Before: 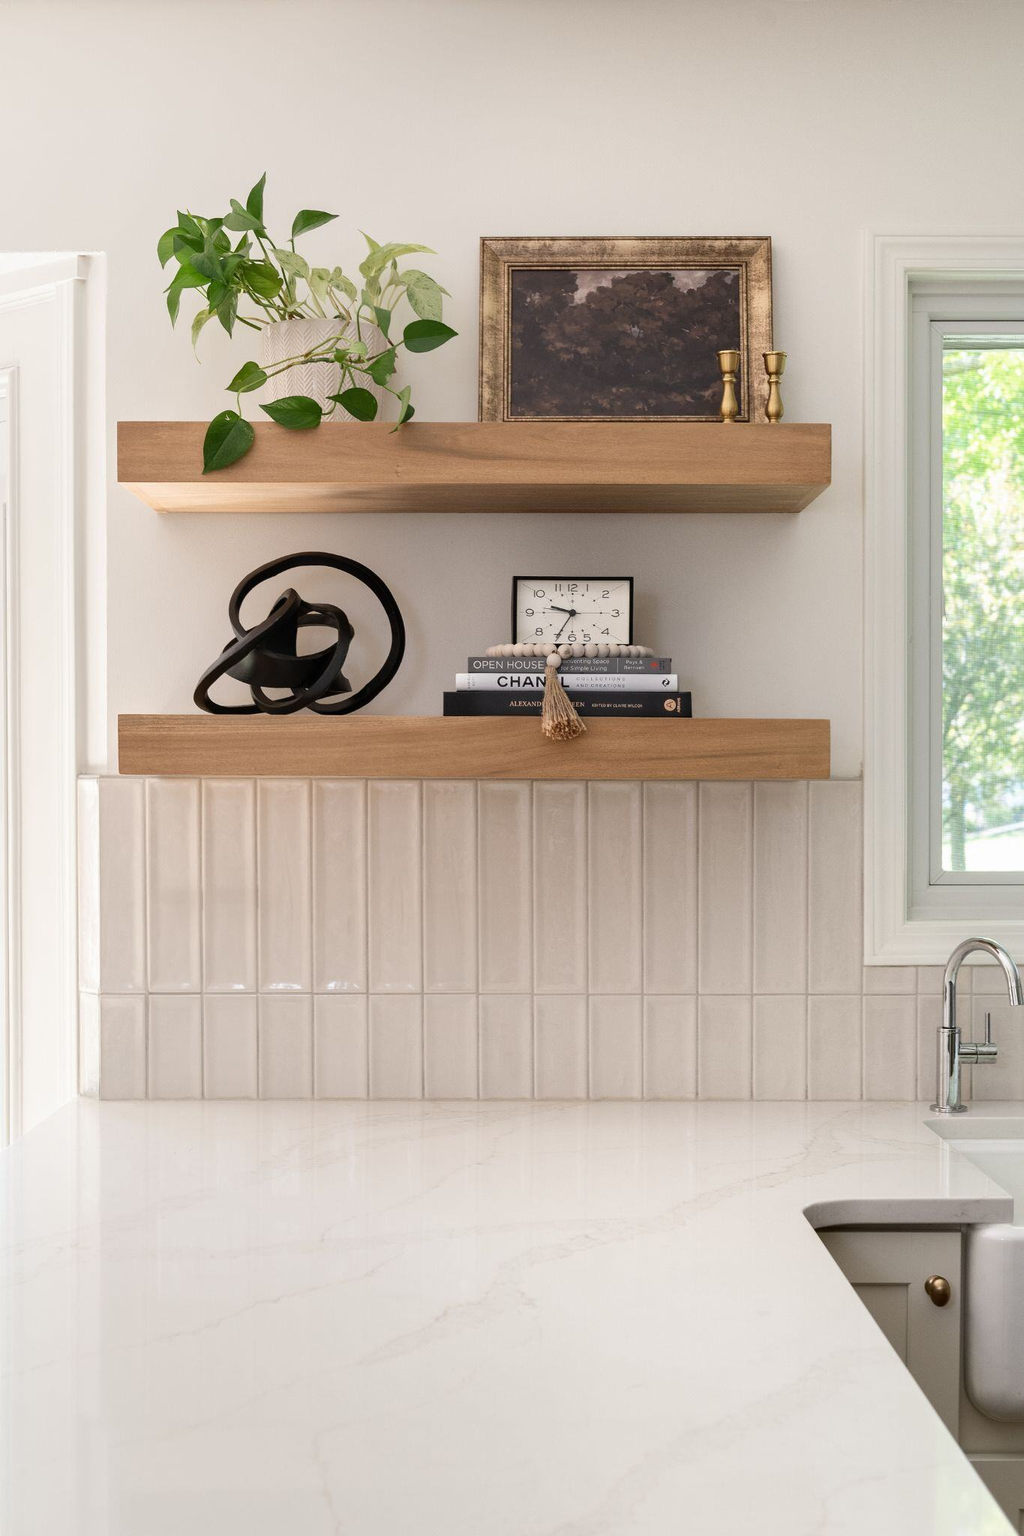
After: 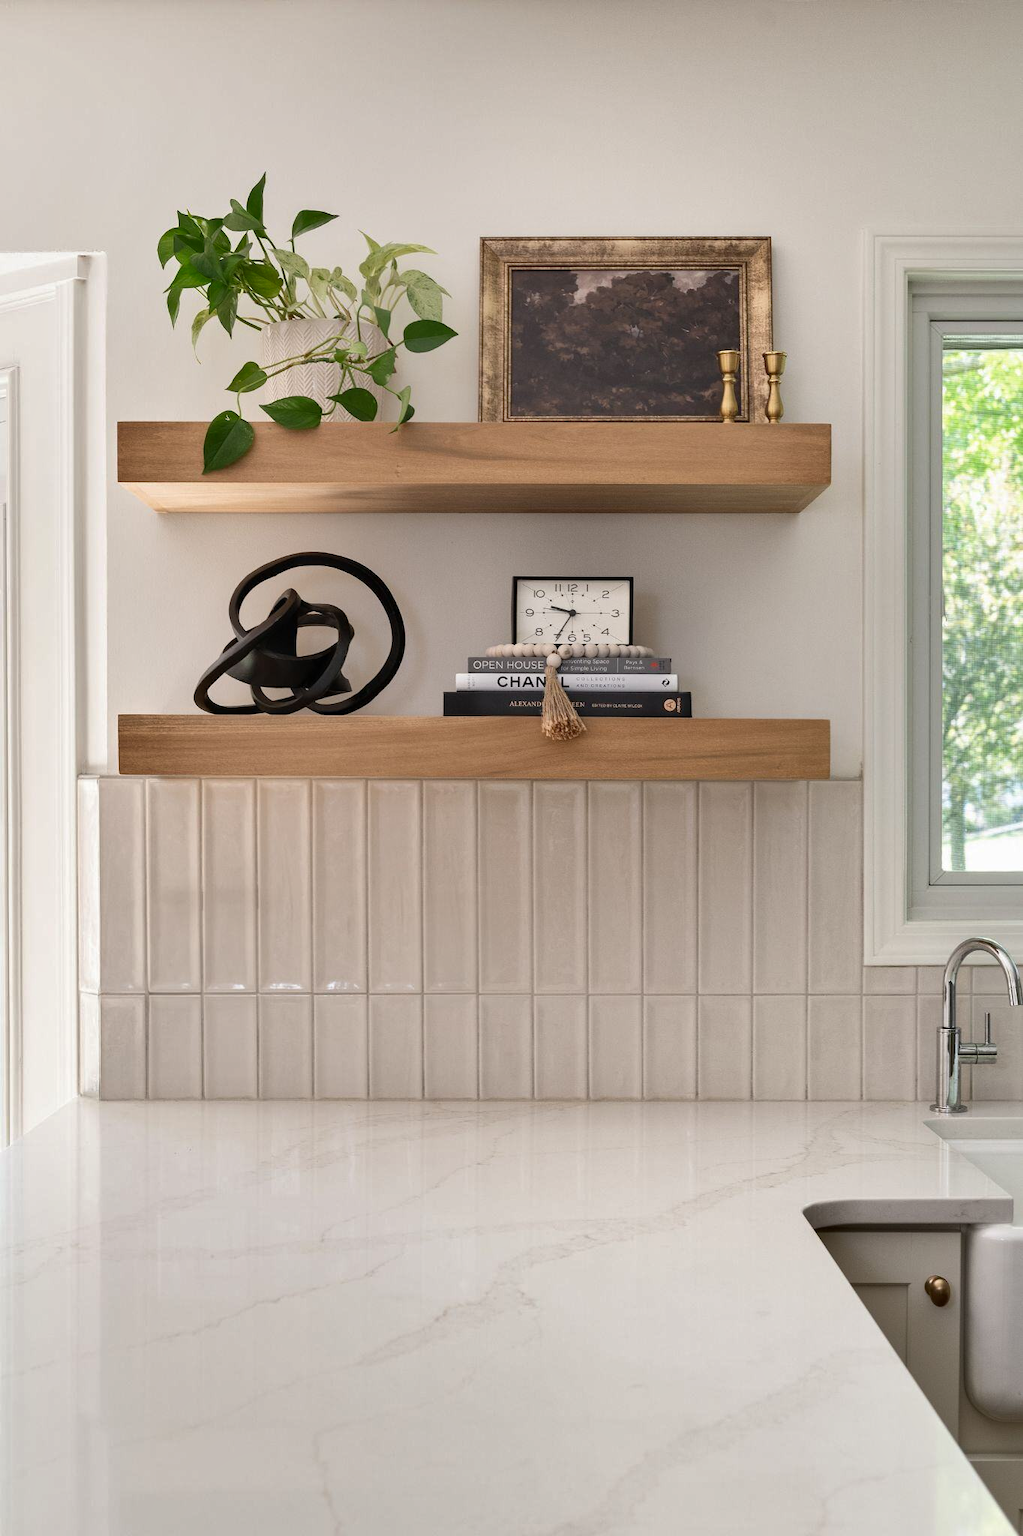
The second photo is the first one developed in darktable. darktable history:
shadows and highlights: shadows 58.74, soften with gaussian
